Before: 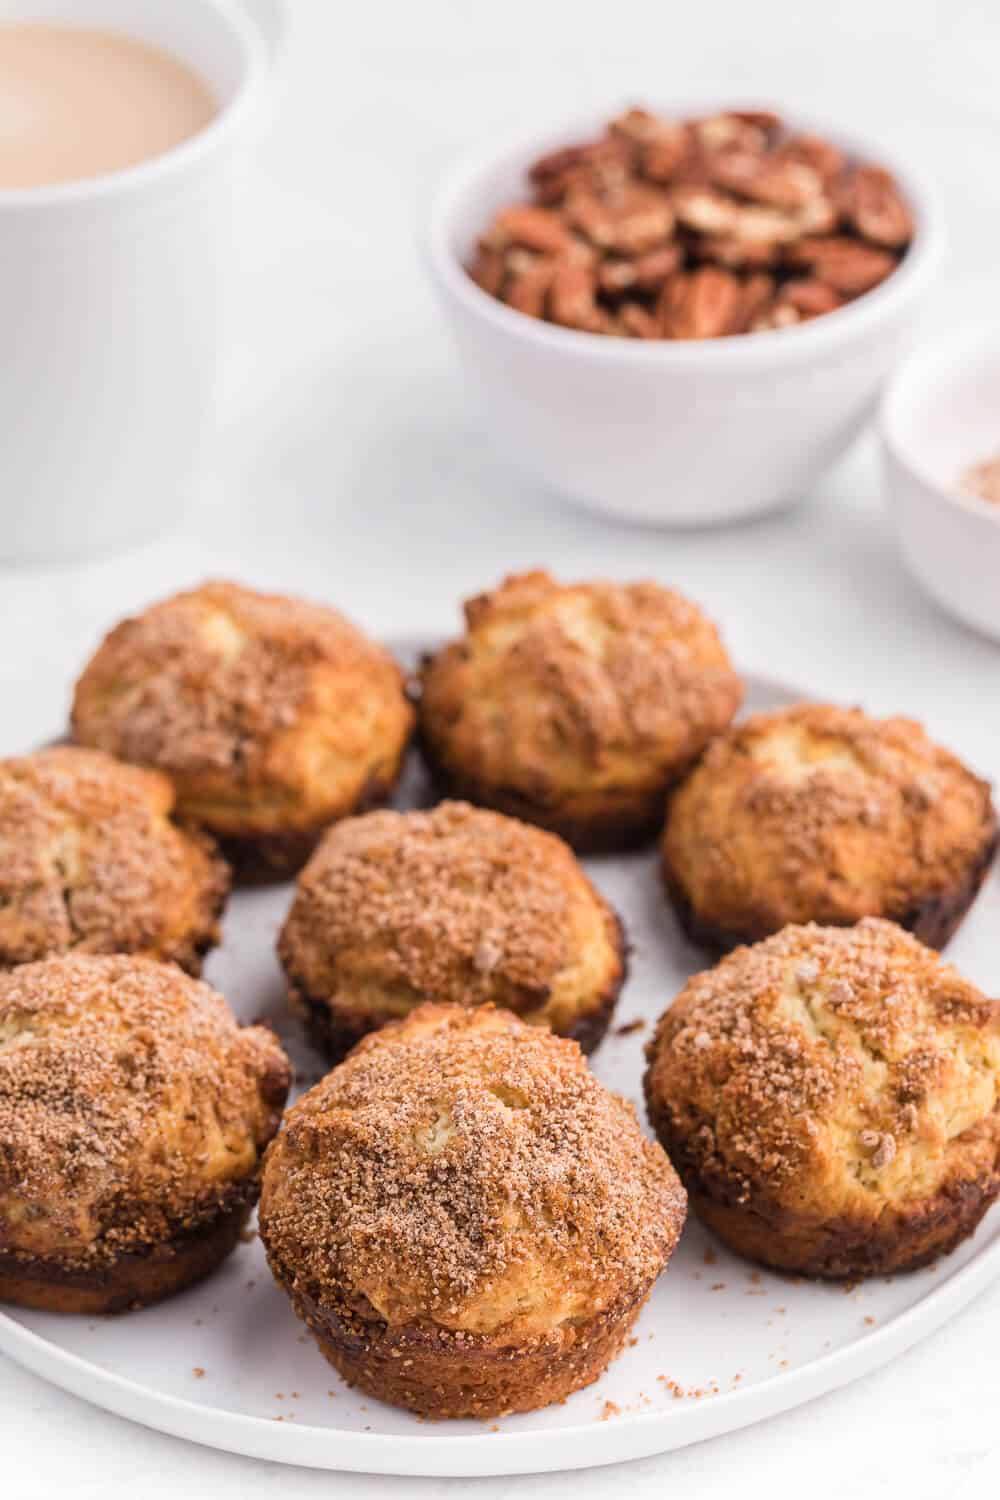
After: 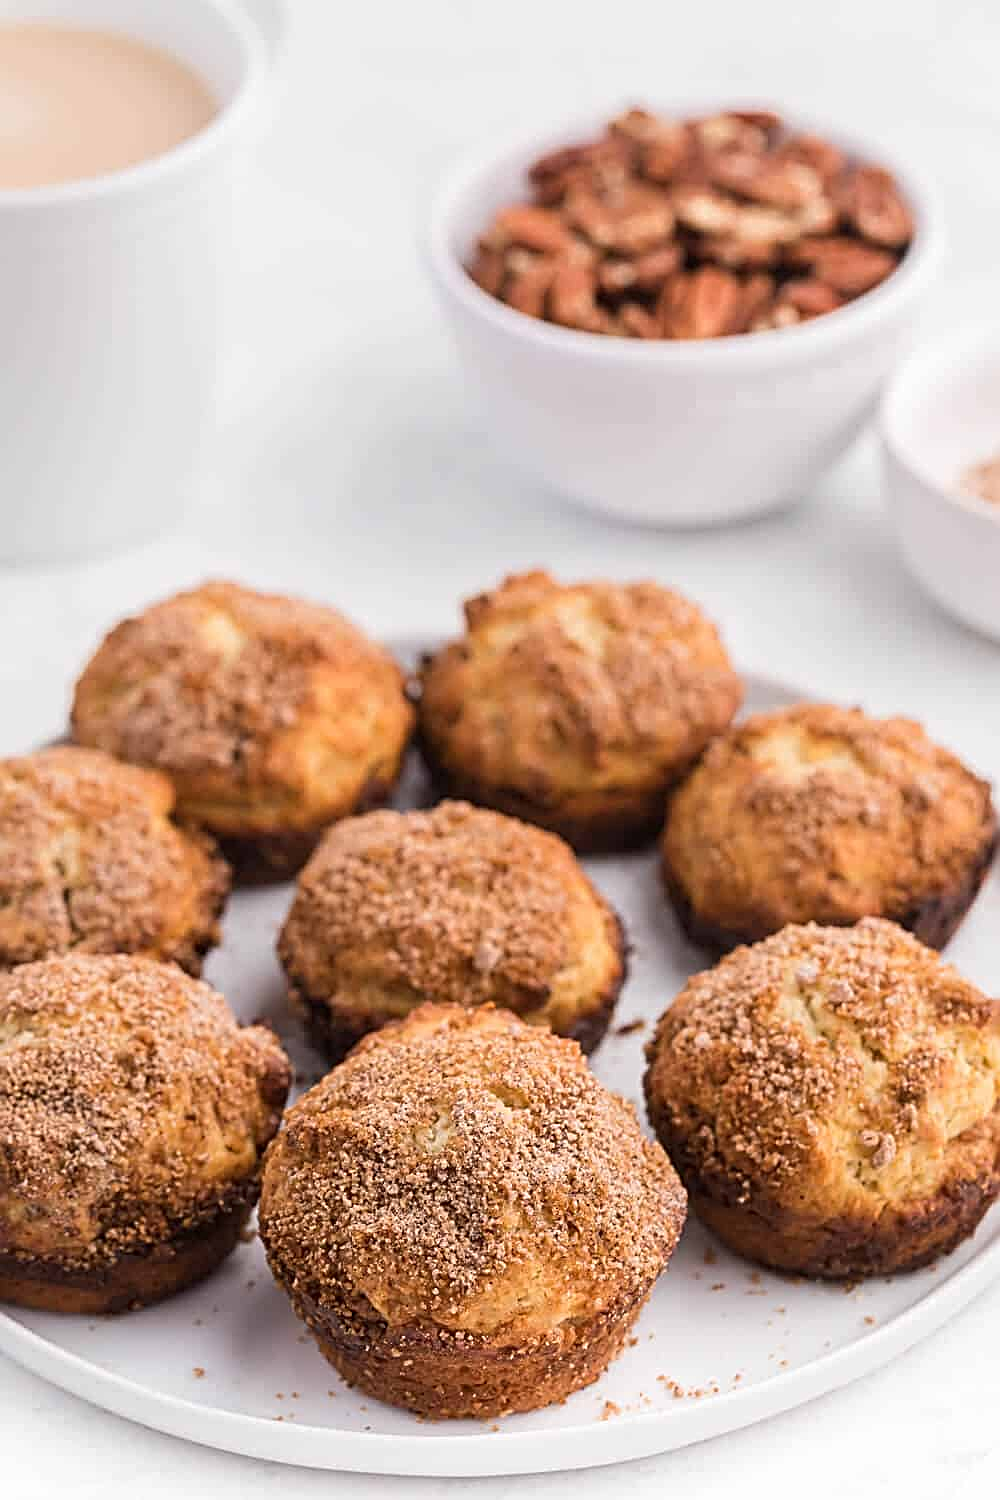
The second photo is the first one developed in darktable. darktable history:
sharpen: radius 2.604, amount 0.692
